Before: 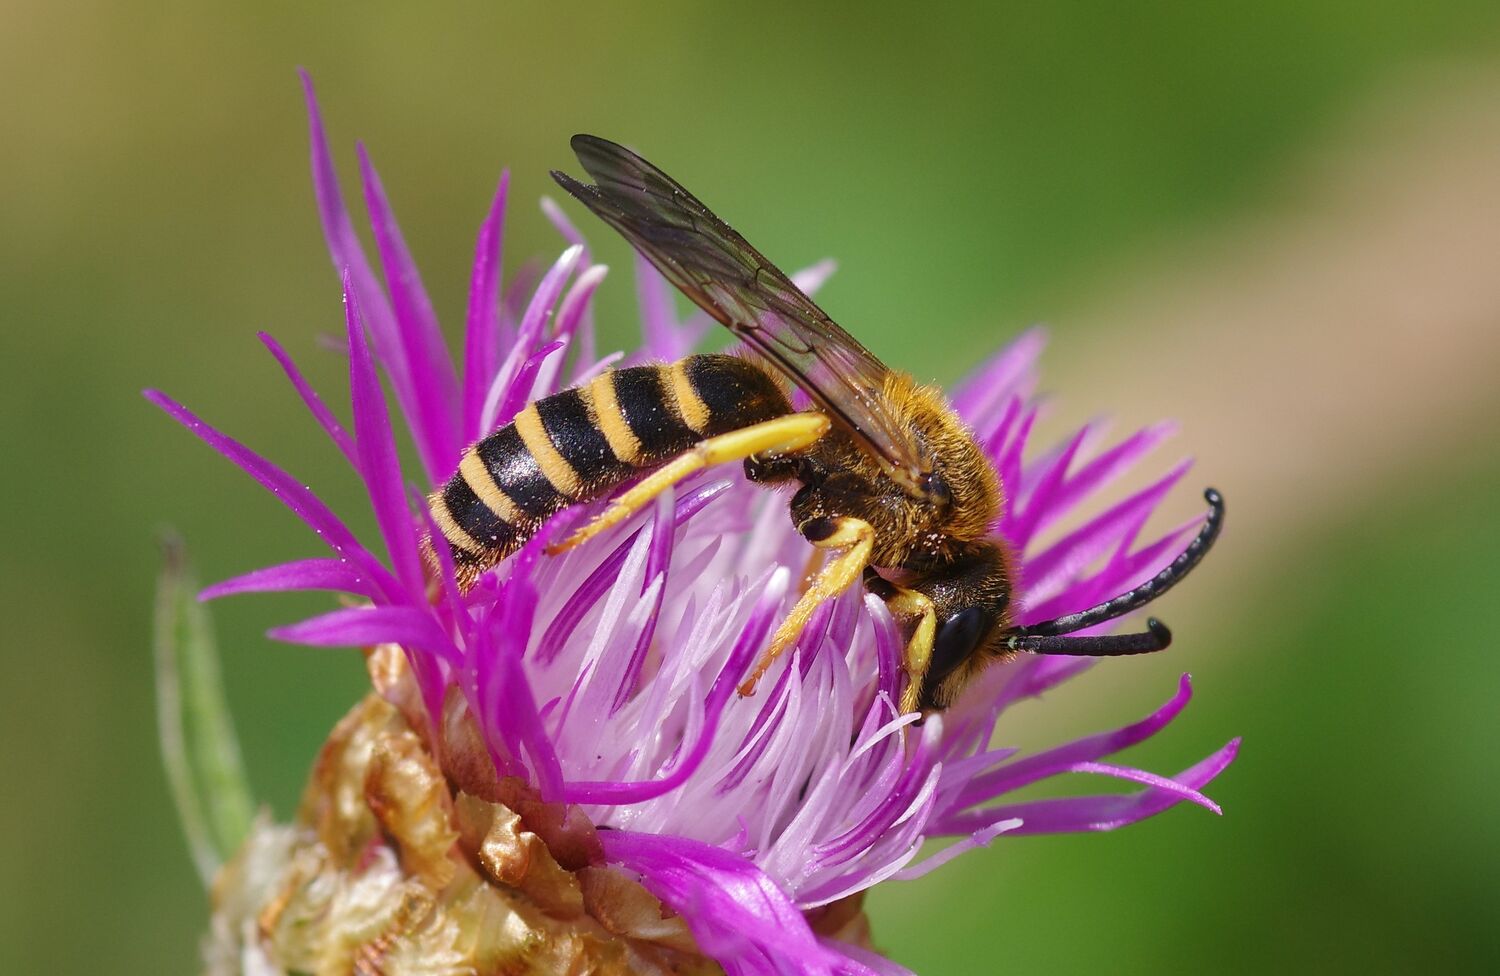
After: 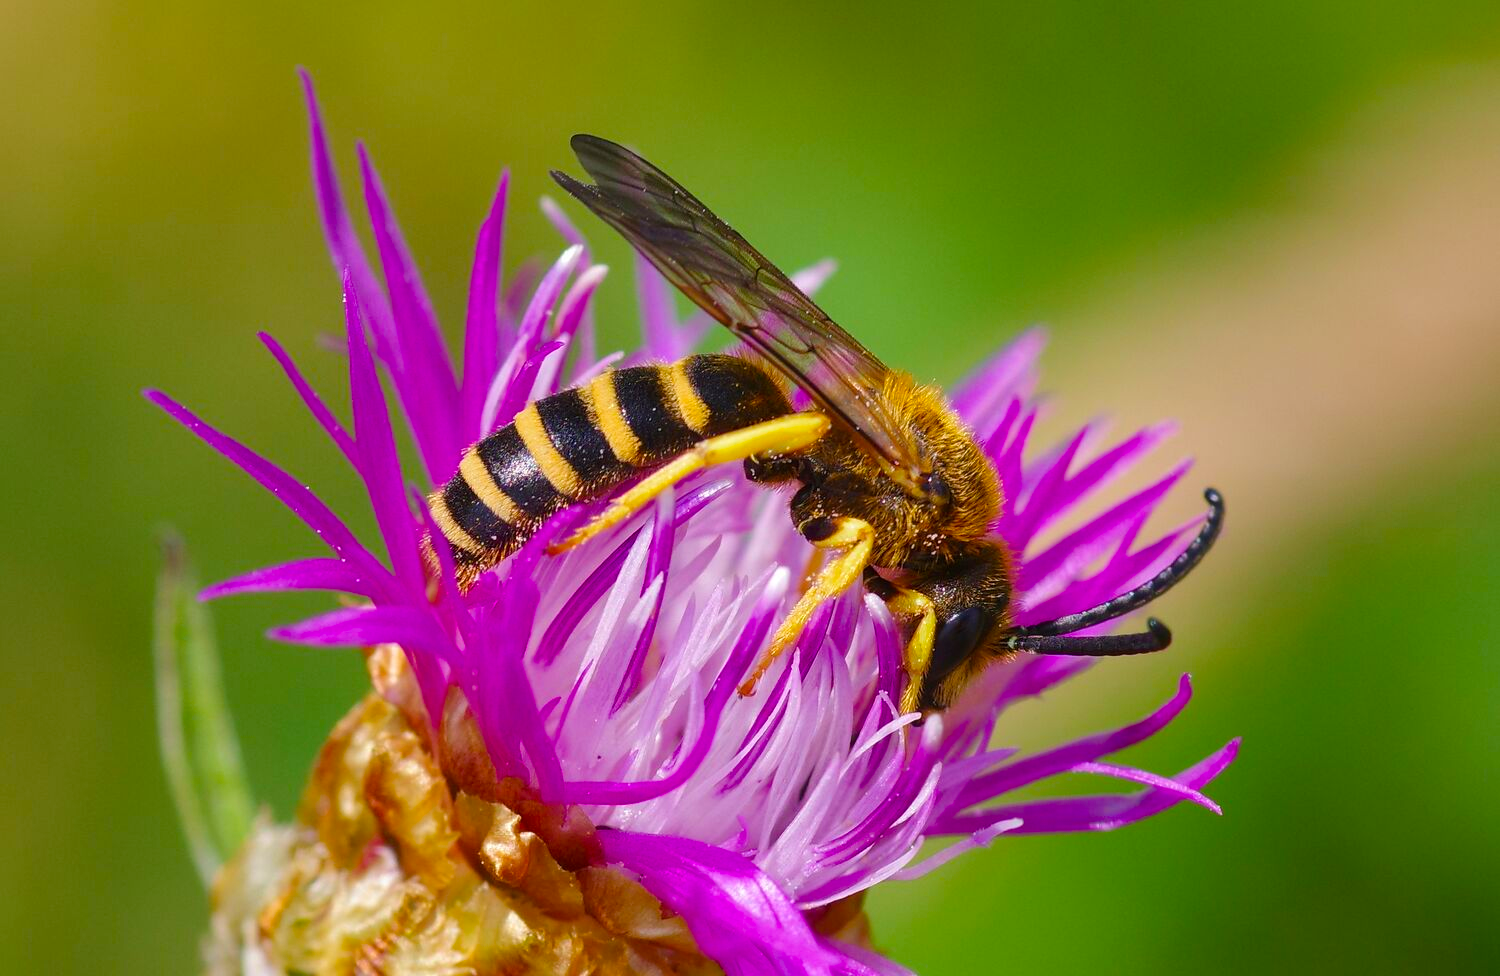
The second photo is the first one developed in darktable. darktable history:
velvia: strength 32.55%, mid-tones bias 0.206
